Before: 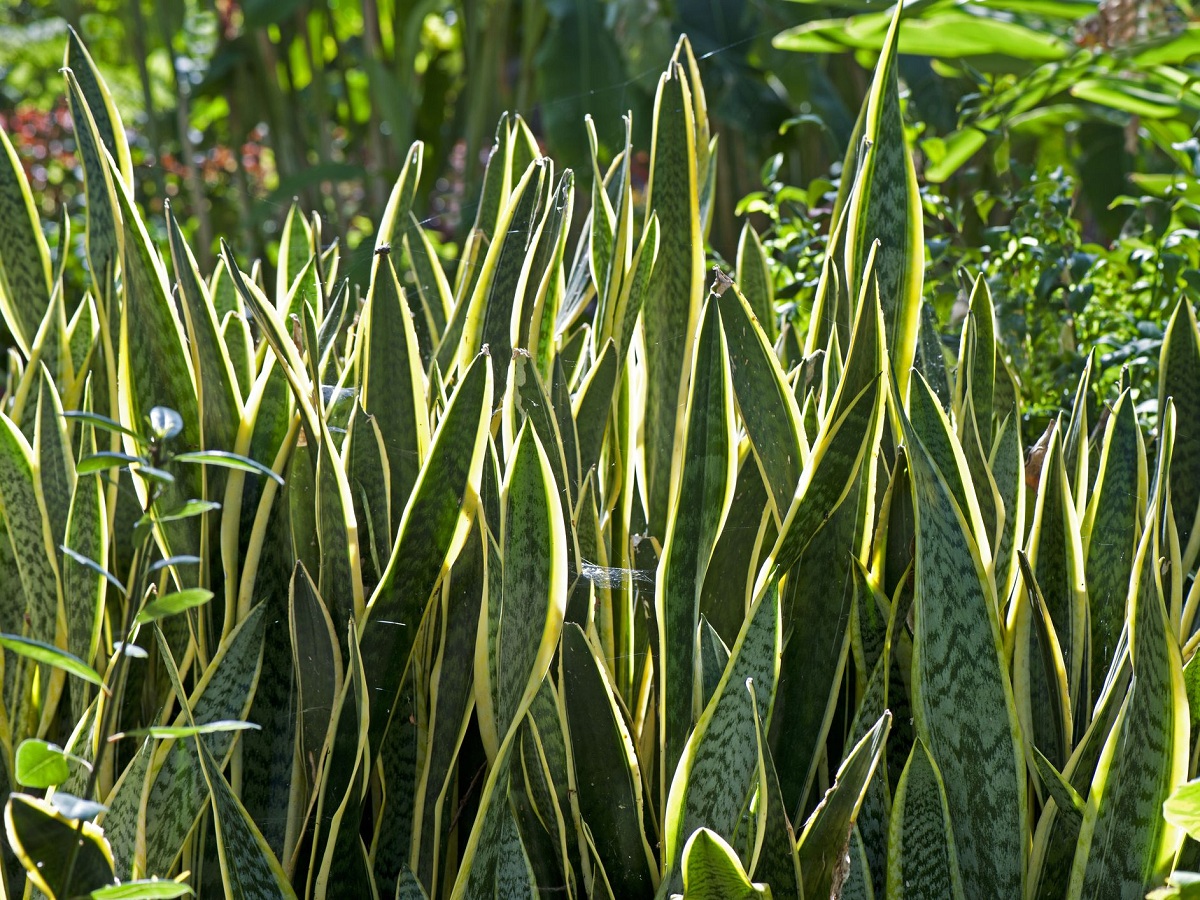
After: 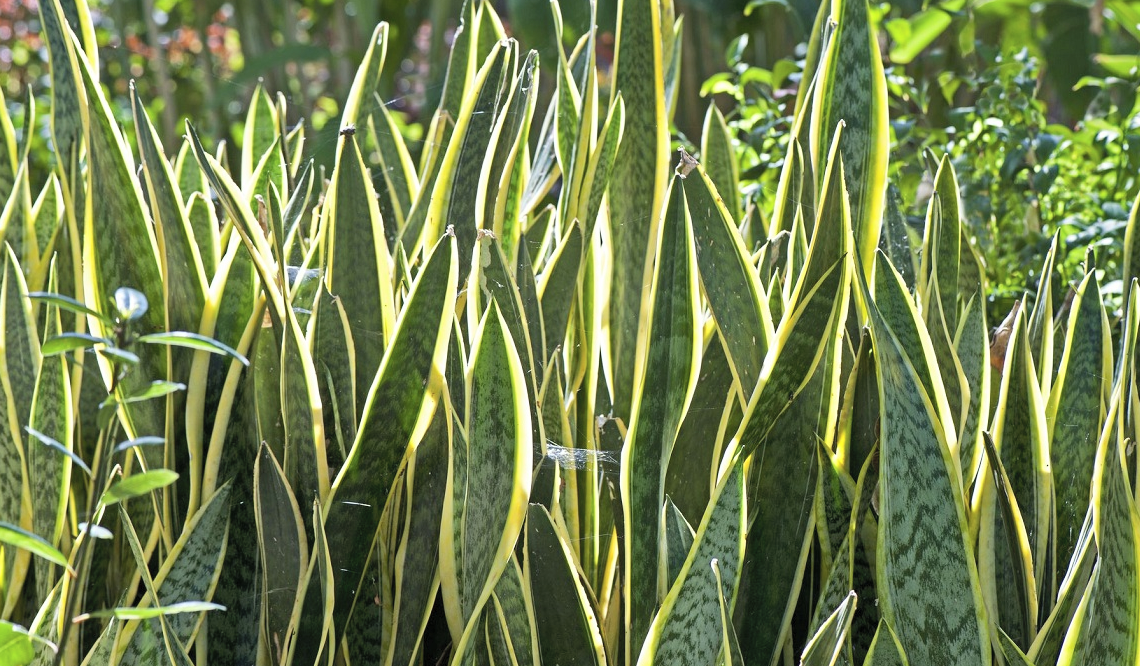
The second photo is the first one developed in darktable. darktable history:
crop and rotate: left 2.991%, top 13.302%, right 1.981%, bottom 12.636%
contrast brightness saturation: contrast 0.14, brightness 0.21
